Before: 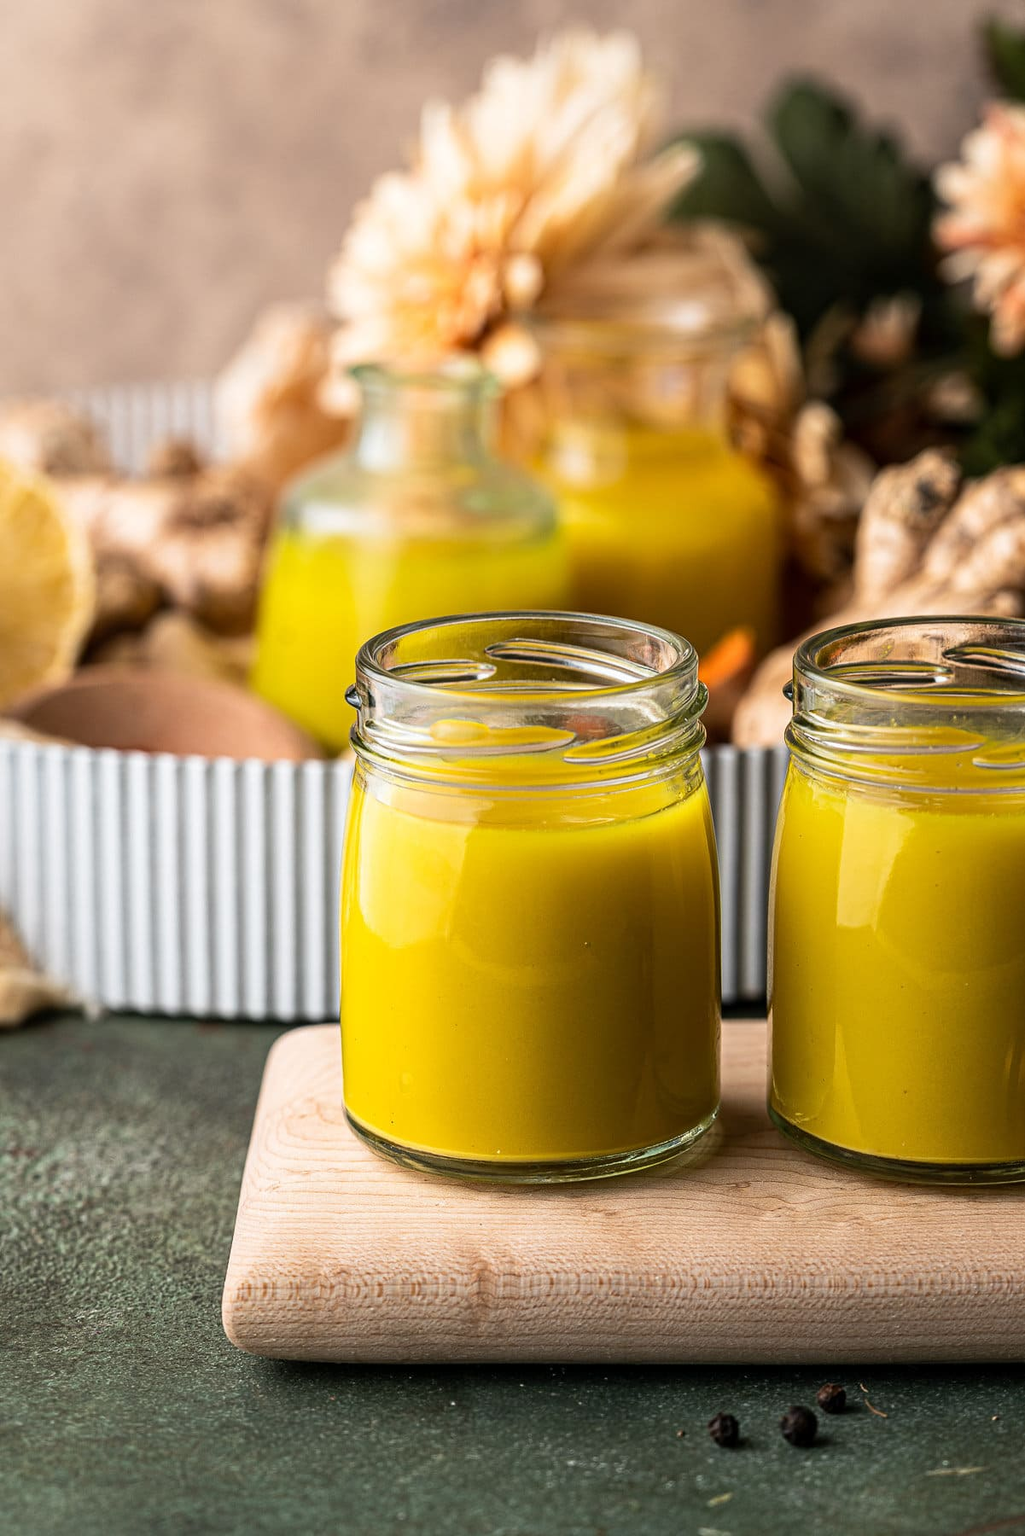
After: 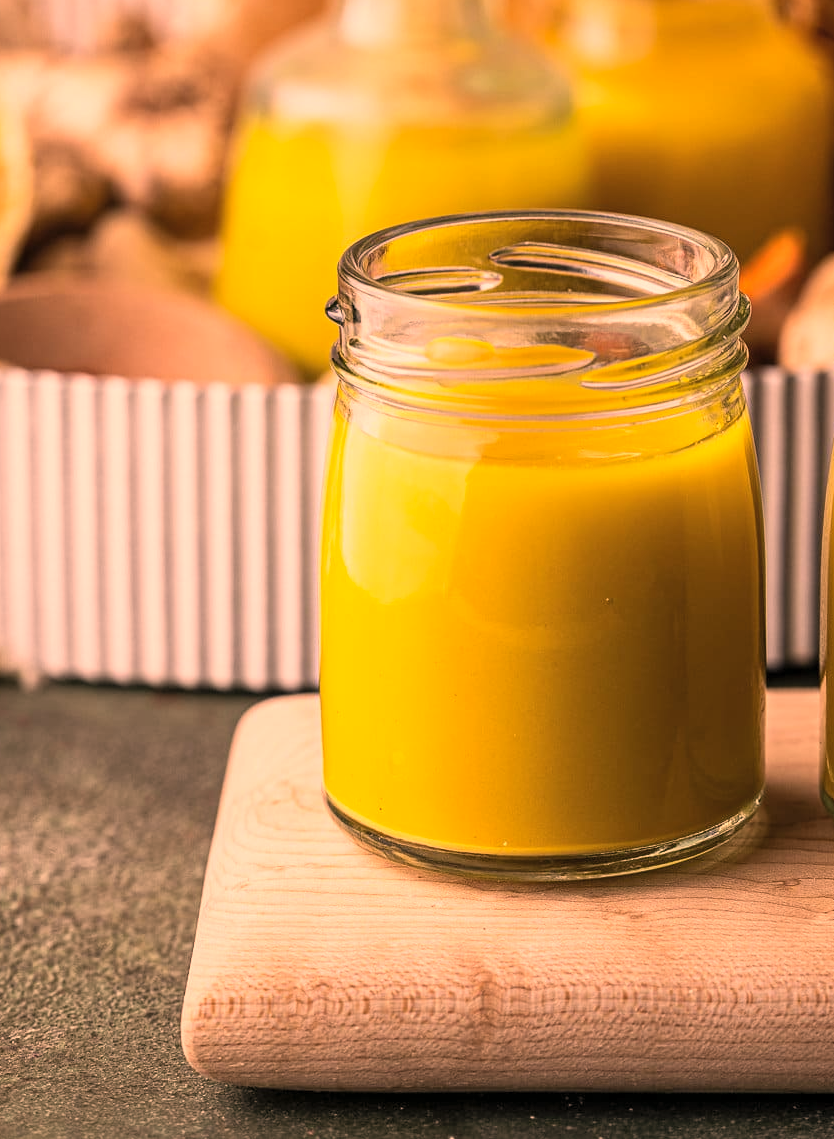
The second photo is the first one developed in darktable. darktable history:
contrast brightness saturation: contrast 0.072, brightness 0.079, saturation 0.181
crop: left 6.654%, top 28.129%, right 23.889%, bottom 8.583%
color correction: highlights a* 39.31, highlights b* 39.6, saturation 0.686
